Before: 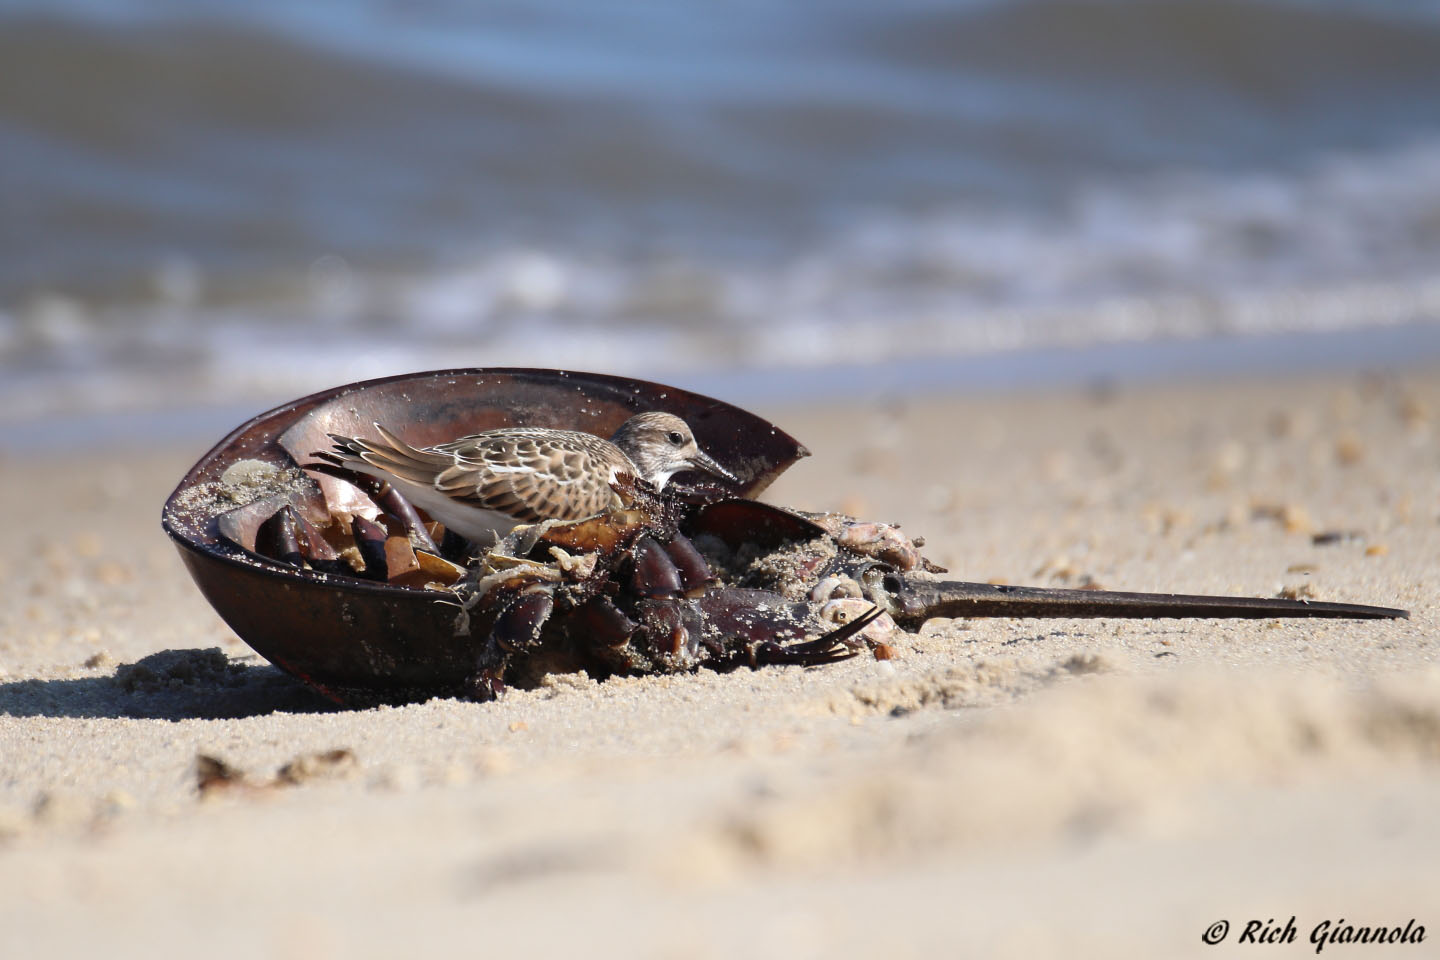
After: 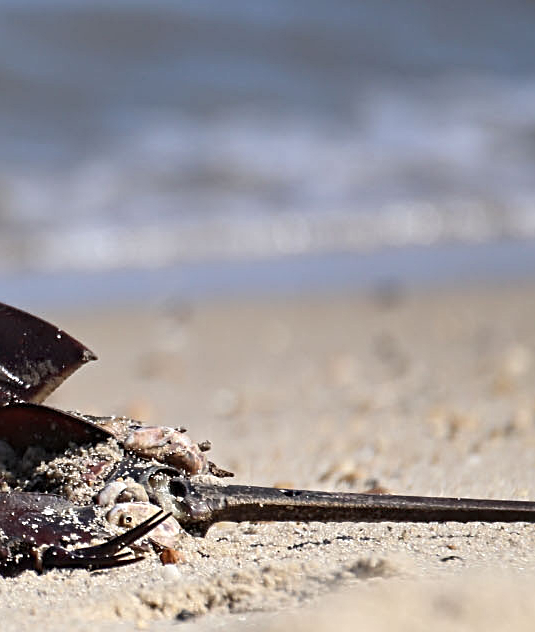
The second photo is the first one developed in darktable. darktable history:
contrast equalizer: octaves 7, y [[0.5, 0.501, 0.525, 0.597, 0.58, 0.514], [0.5 ×6], [0.5 ×6], [0 ×6], [0 ×6]]
crop and rotate: left 49.623%, top 10.092%, right 13.224%, bottom 24.044%
sharpen: radius 2.178, amount 0.389, threshold 0.126
